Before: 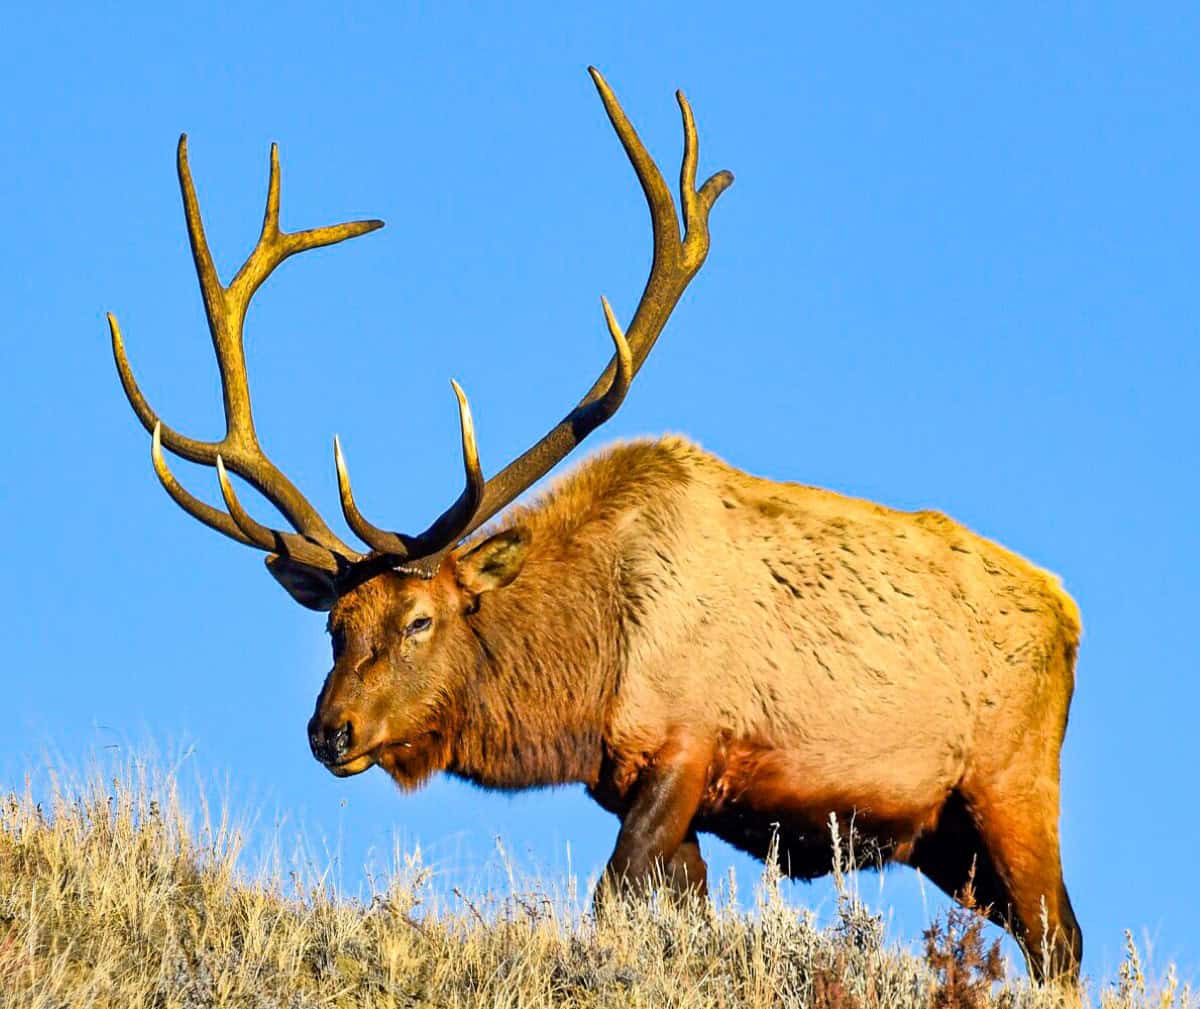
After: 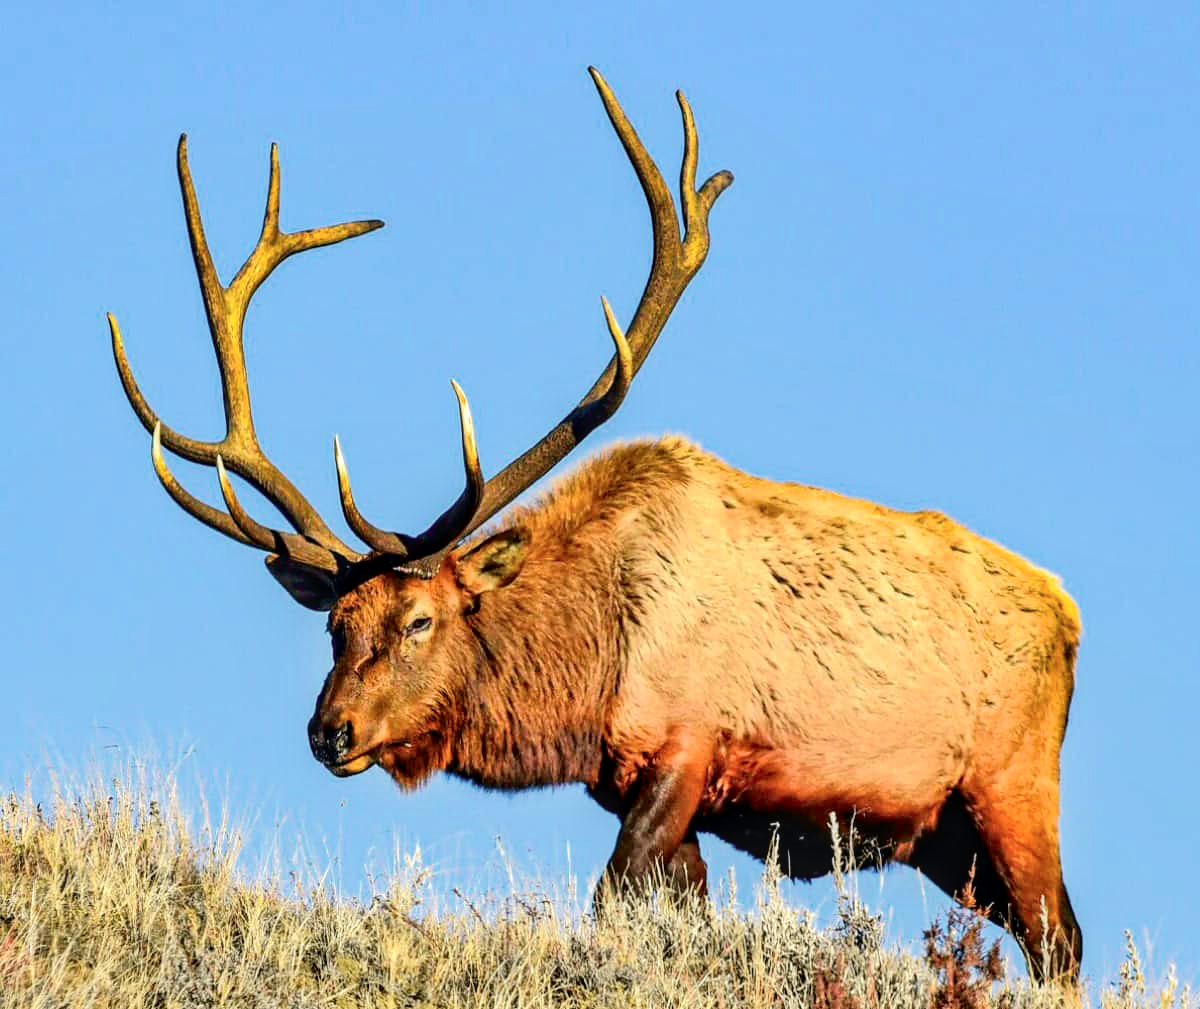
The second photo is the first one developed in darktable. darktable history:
tone curve: curves: ch0 [(0.003, 0) (0.066, 0.031) (0.163, 0.112) (0.264, 0.238) (0.395, 0.421) (0.517, 0.56) (0.684, 0.734) (0.791, 0.814) (1, 1)]; ch1 [(0, 0) (0.164, 0.115) (0.337, 0.332) (0.39, 0.398) (0.464, 0.461) (0.501, 0.5) (0.507, 0.5) (0.534, 0.532) (0.577, 0.59) (0.652, 0.681) (0.733, 0.749) (0.811, 0.796) (1, 1)]; ch2 [(0, 0) (0.337, 0.382) (0.464, 0.476) (0.501, 0.502) (0.527, 0.54) (0.551, 0.565) (0.6, 0.59) (0.687, 0.675) (1, 1)], color space Lab, independent channels, preserve colors none
local contrast: on, module defaults
